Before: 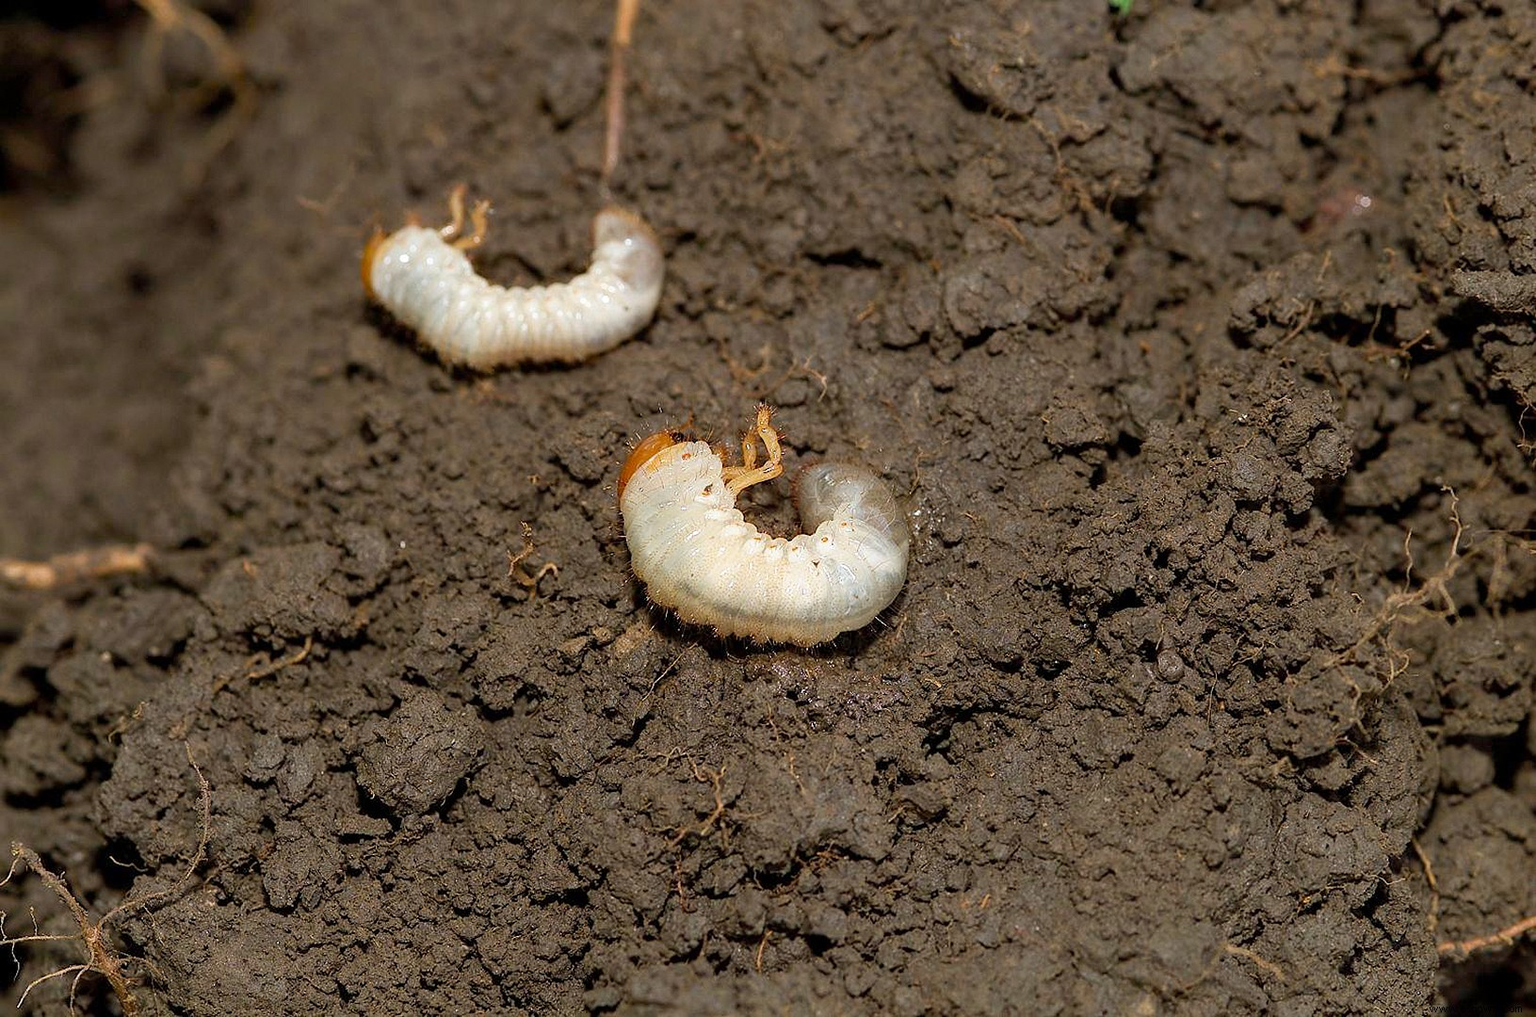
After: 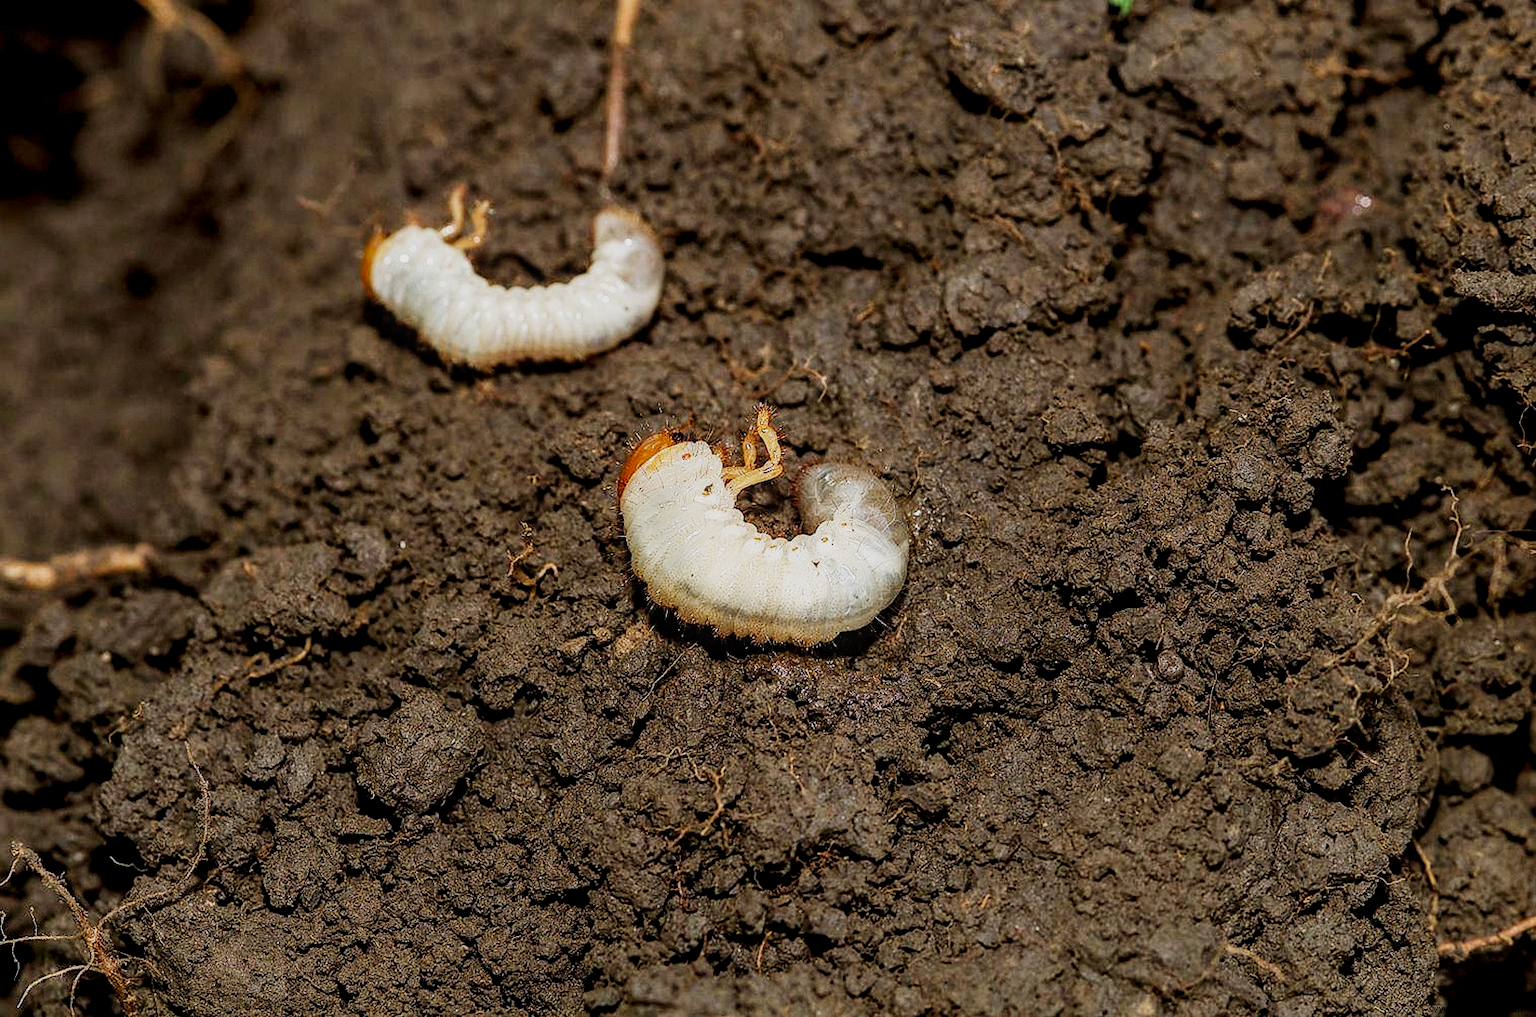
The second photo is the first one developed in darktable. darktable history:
local contrast: on, module defaults
sigmoid: contrast 1.7, skew -0.2, preserve hue 0%, red attenuation 0.1, red rotation 0.035, green attenuation 0.1, green rotation -0.017, blue attenuation 0.15, blue rotation -0.052, base primaries Rec2020
